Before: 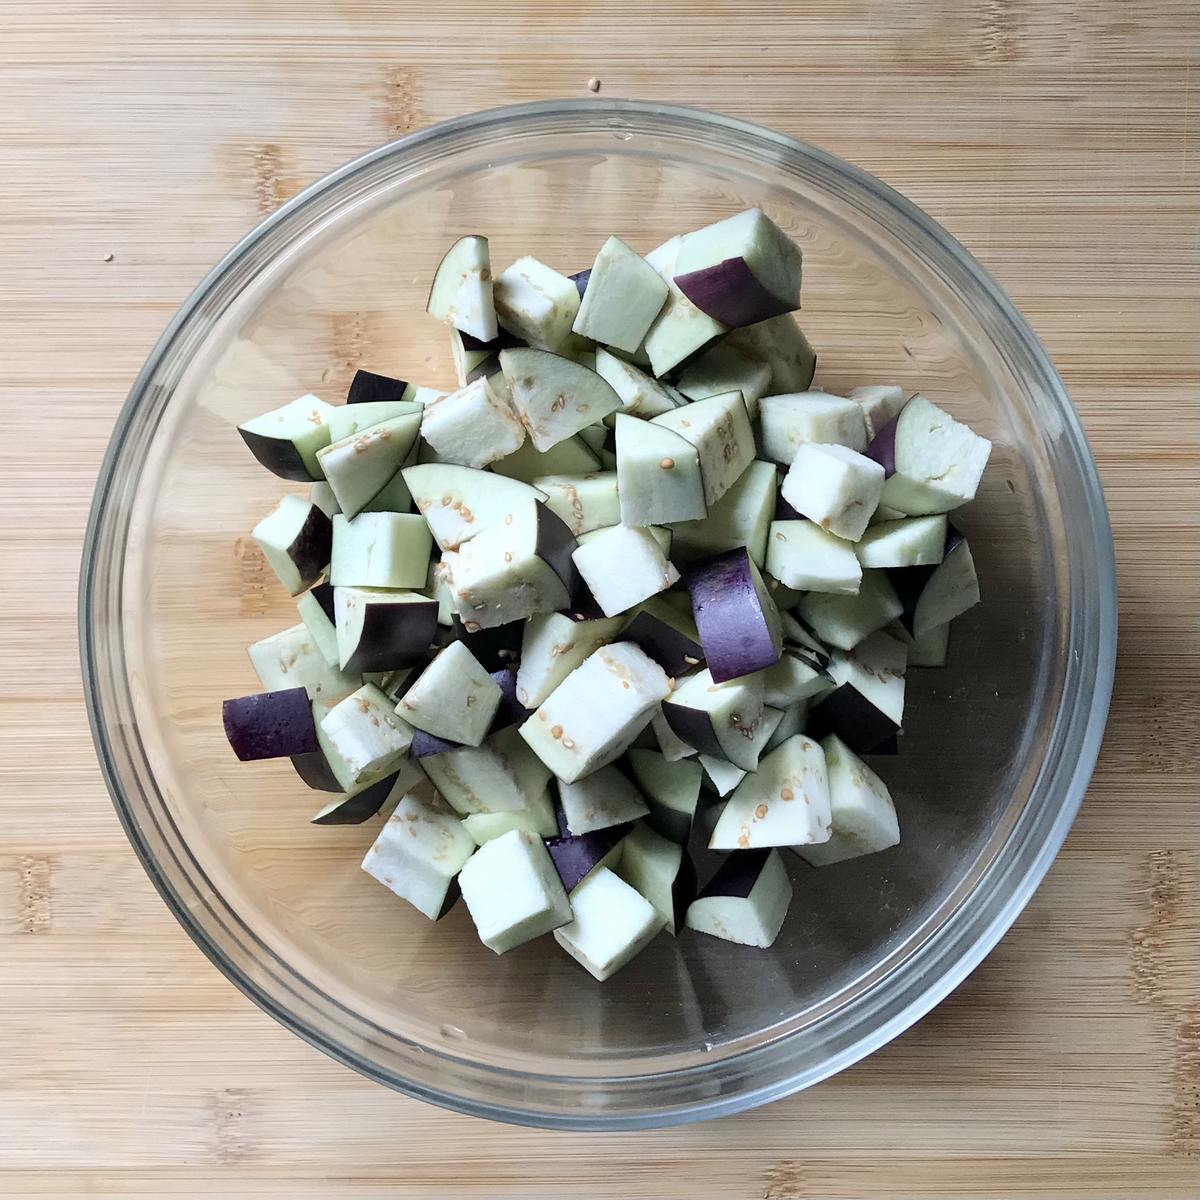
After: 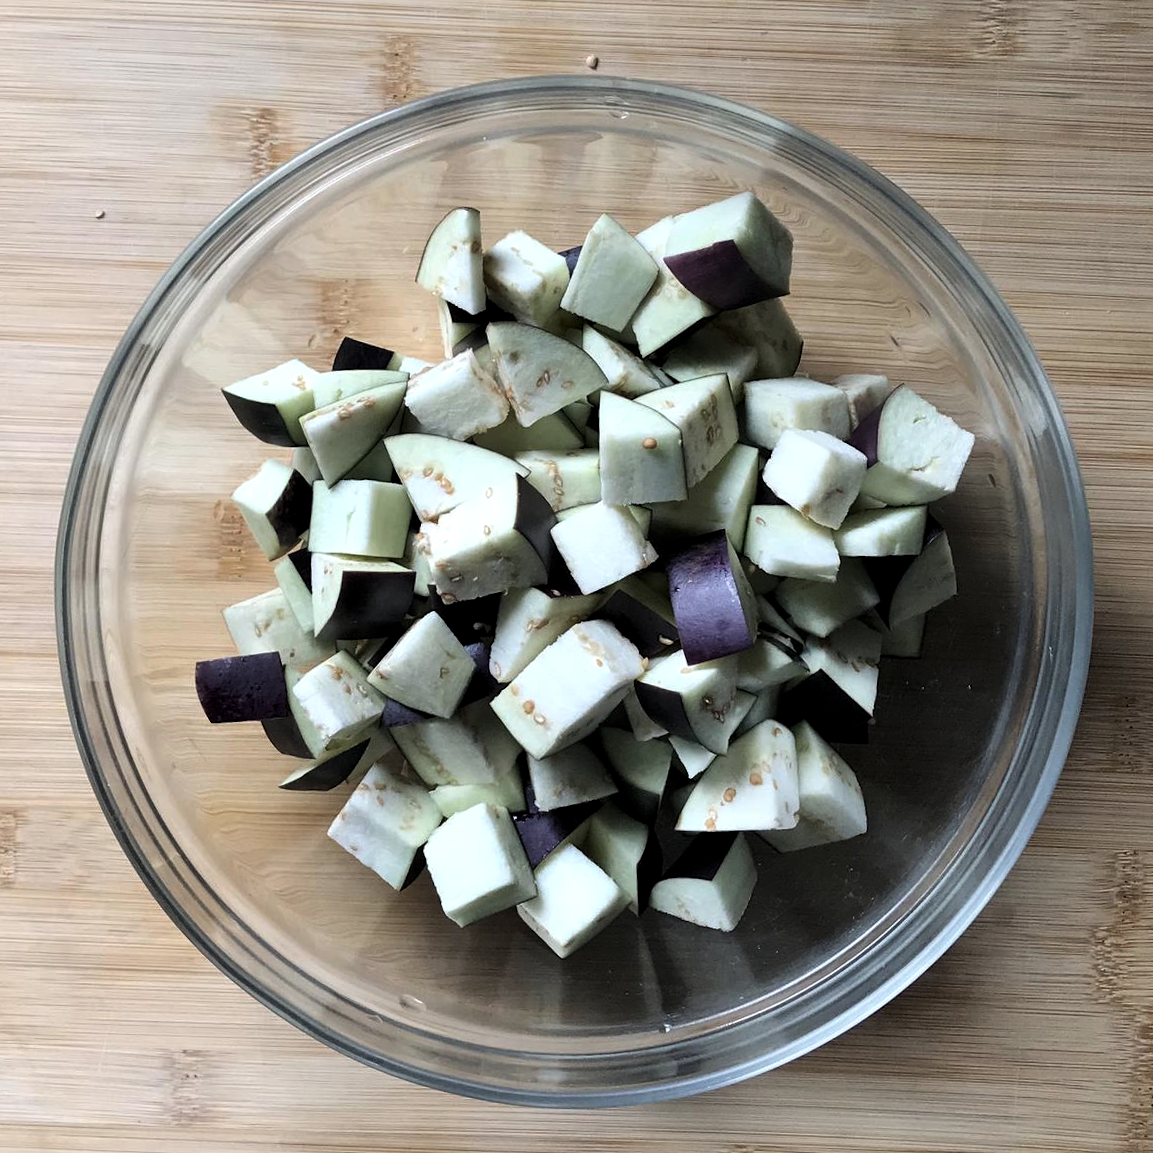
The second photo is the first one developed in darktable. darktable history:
levels: levels [0.029, 0.545, 0.971]
crop and rotate: angle -2.36°
